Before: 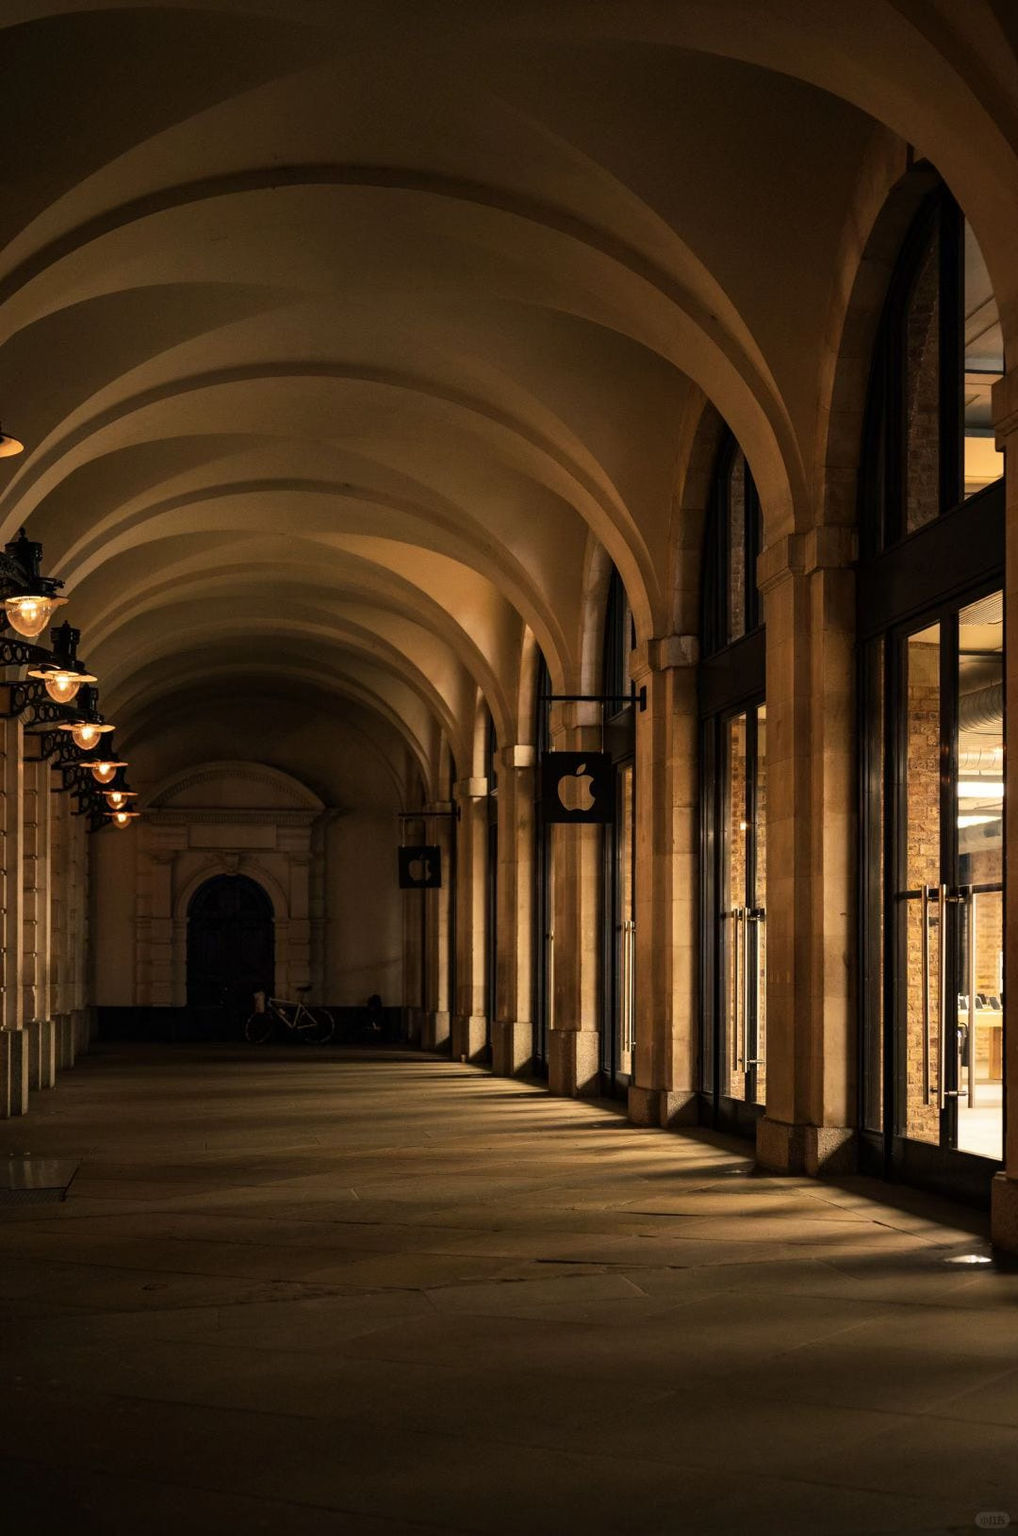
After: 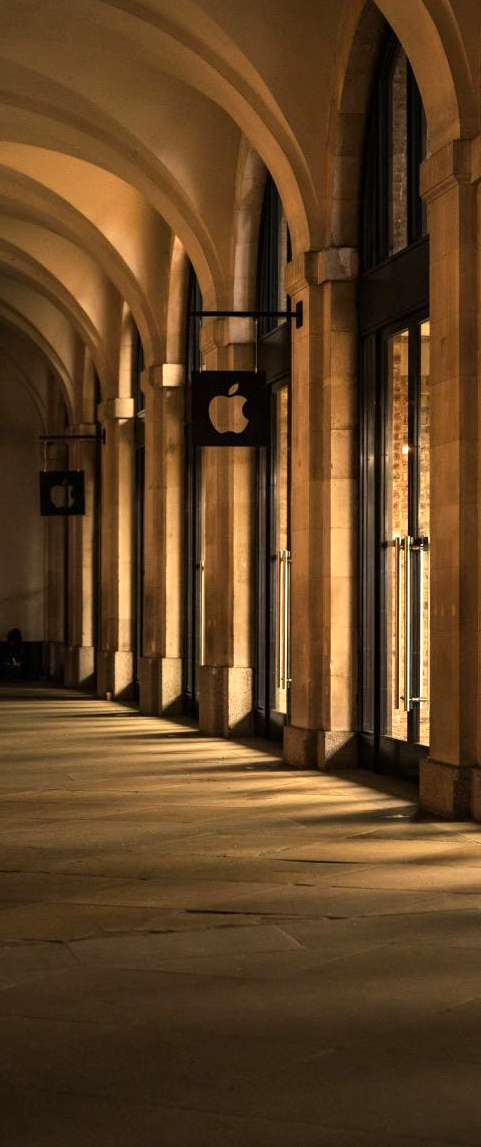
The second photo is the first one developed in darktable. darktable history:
levels: mode automatic
exposure: exposure 0.506 EV, compensate highlight preservation false
crop: left 35.517%, top 26.215%, right 19.891%, bottom 3.413%
